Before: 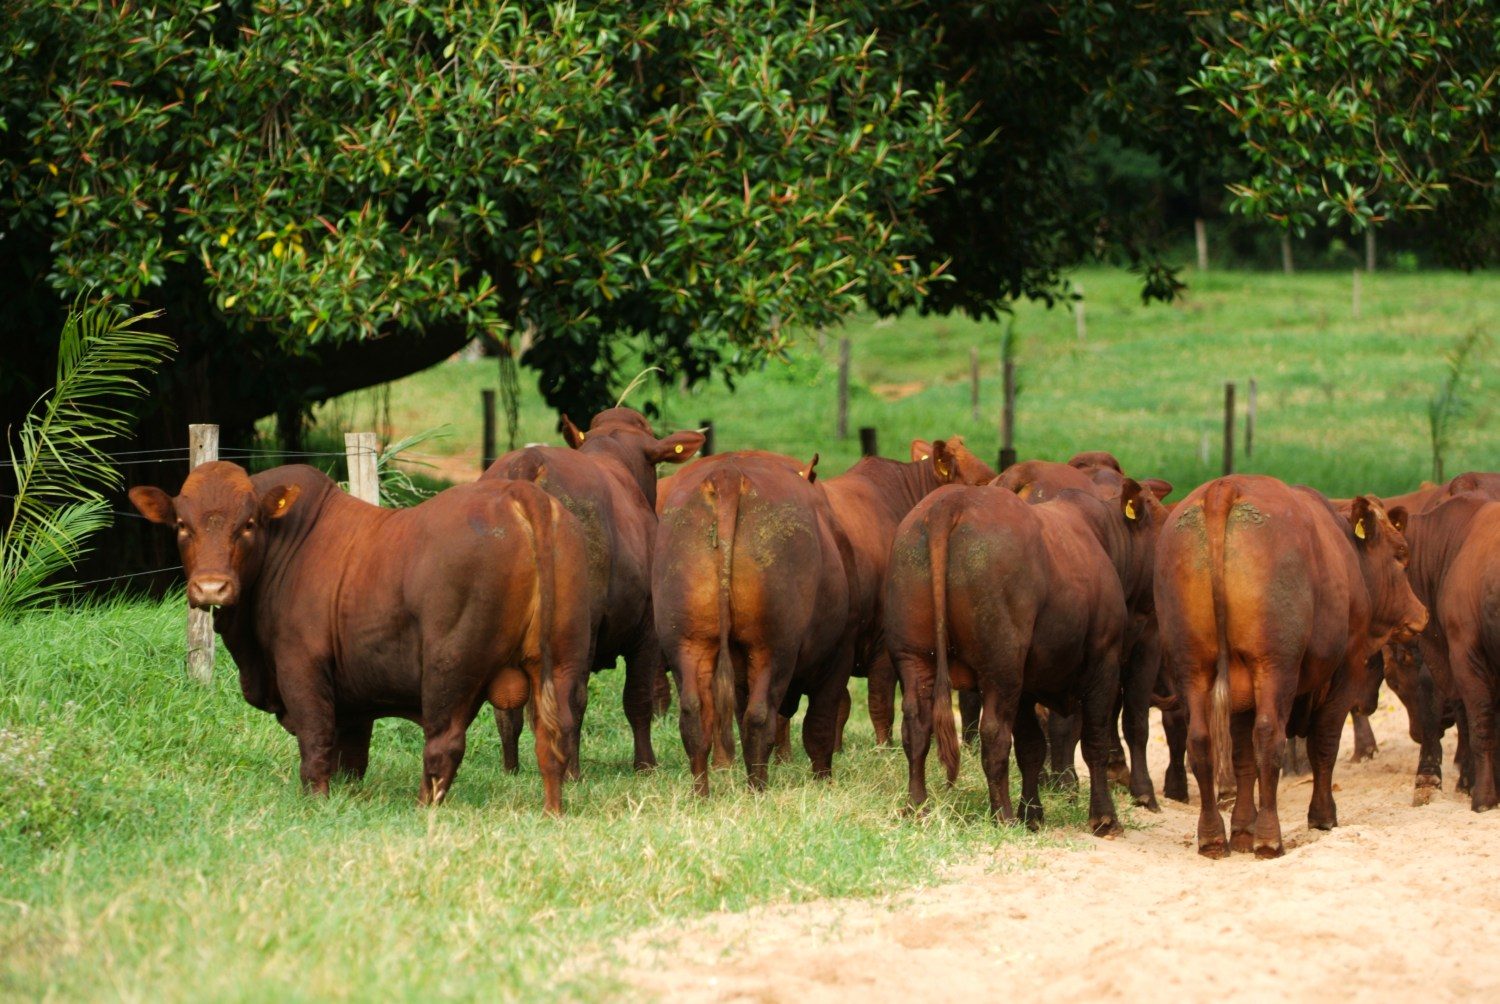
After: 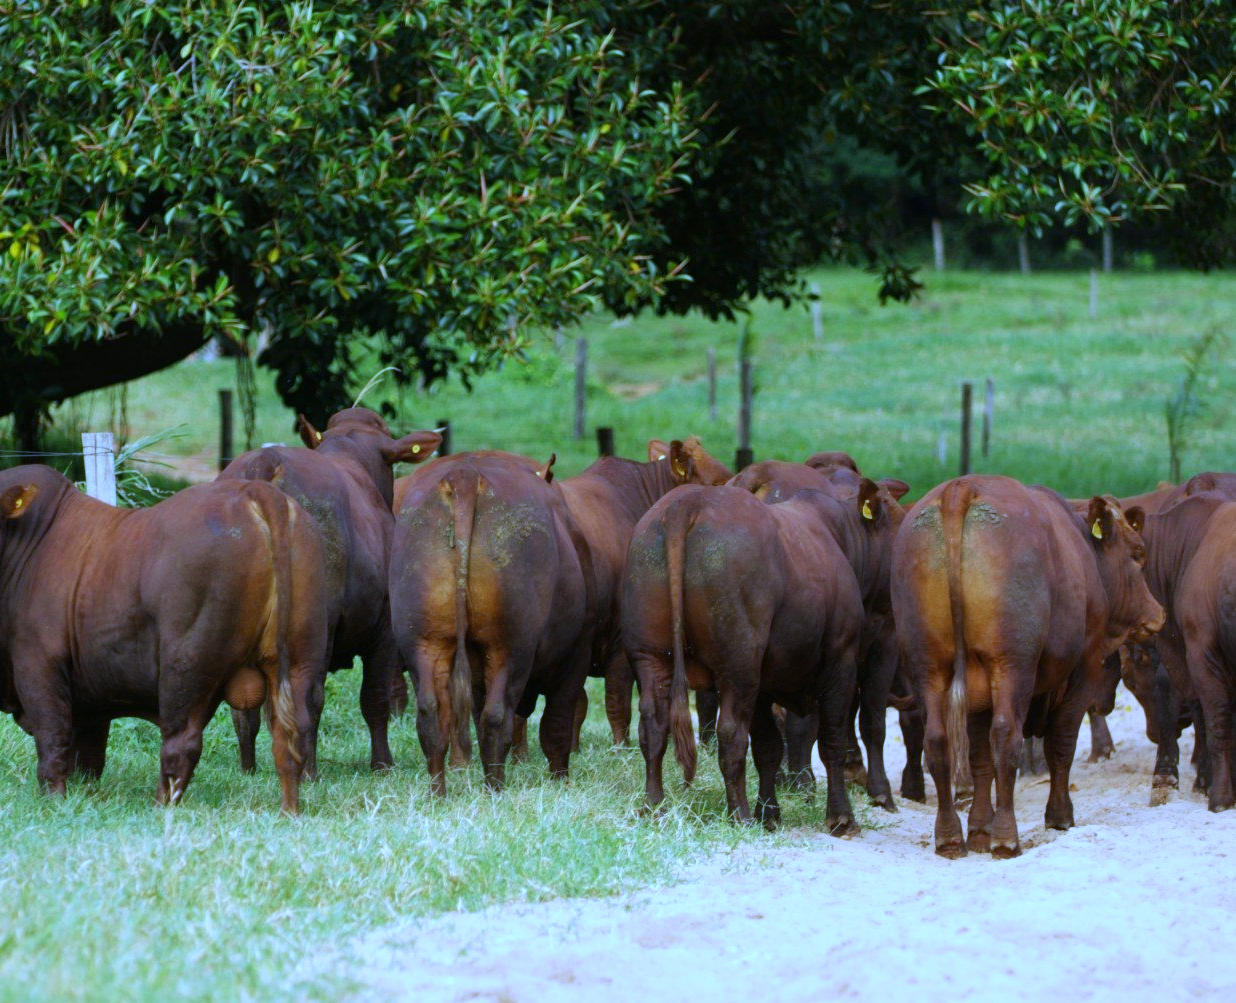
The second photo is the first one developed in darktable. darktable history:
white balance: red 0.766, blue 1.537
crop: left 17.582%, bottom 0.031%
